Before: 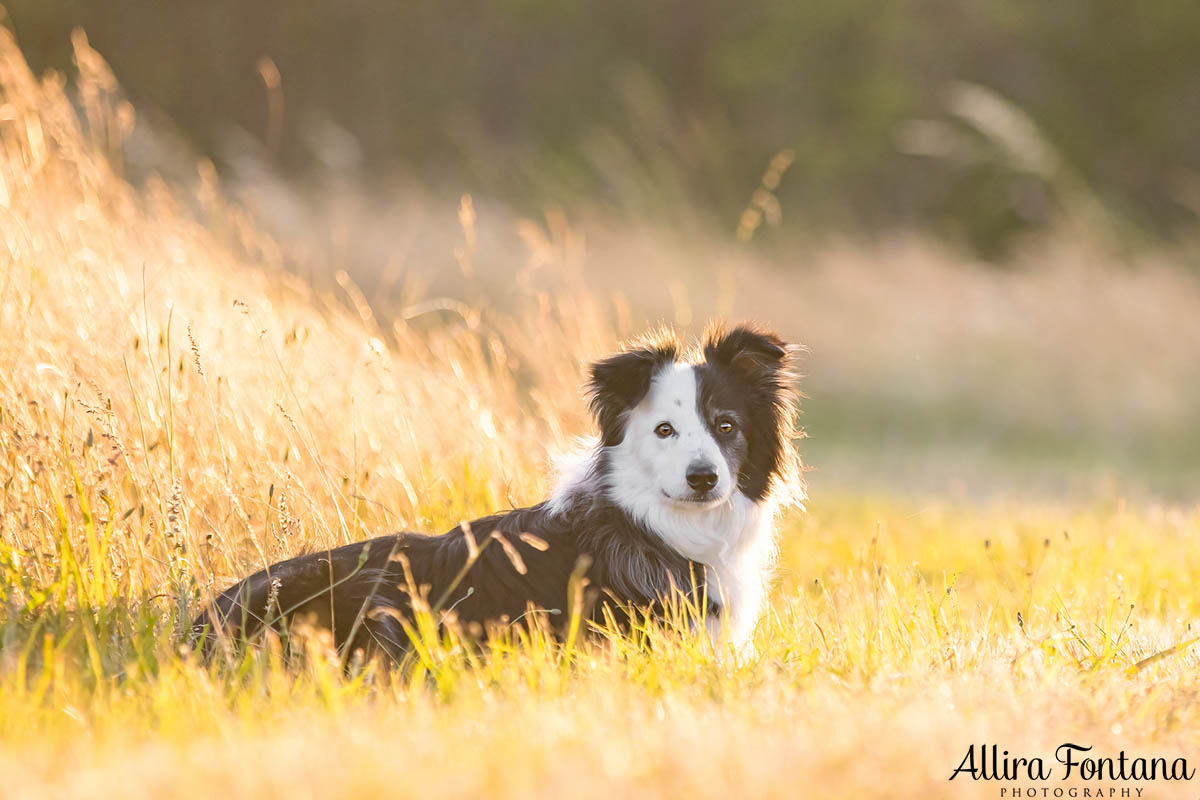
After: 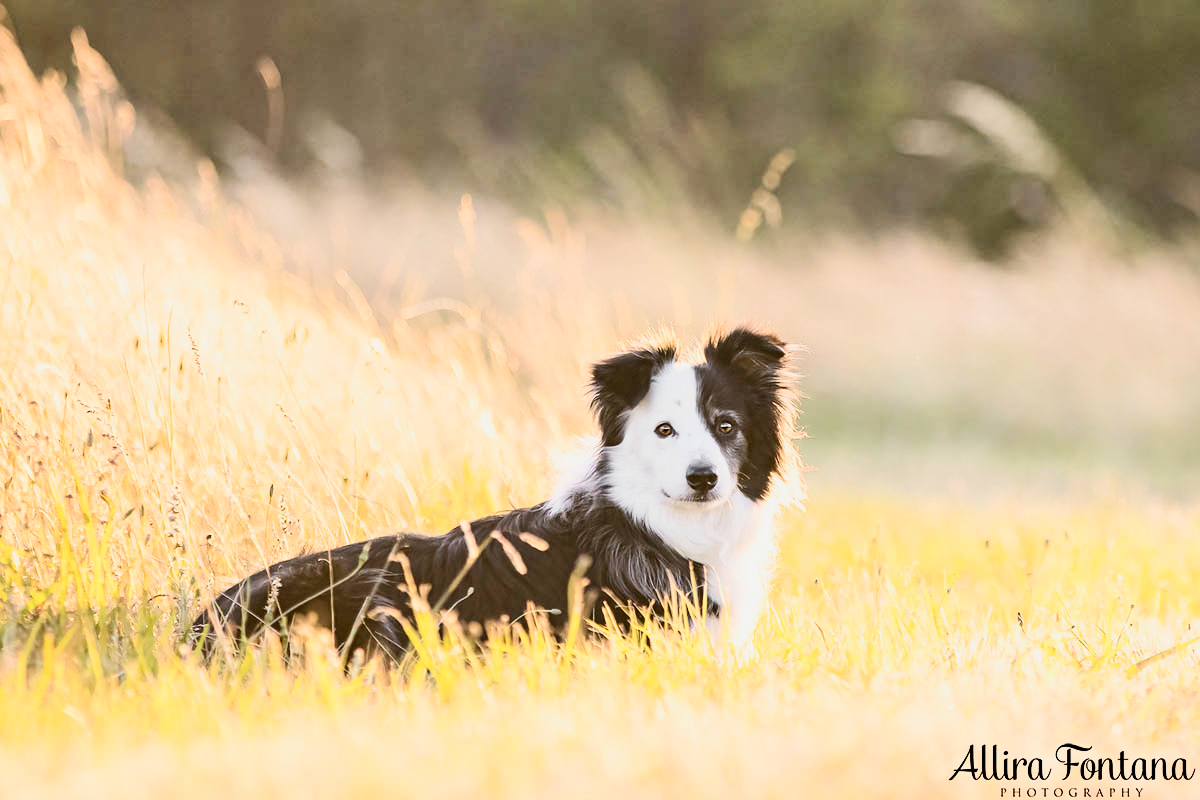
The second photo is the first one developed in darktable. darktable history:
filmic rgb: black relative exposure -7.65 EV, white relative exposure 4.56 EV, hardness 3.61
contrast brightness saturation: contrast 0.39, brightness 0.1
exposure: exposure 0.131 EV, compensate highlight preservation false
